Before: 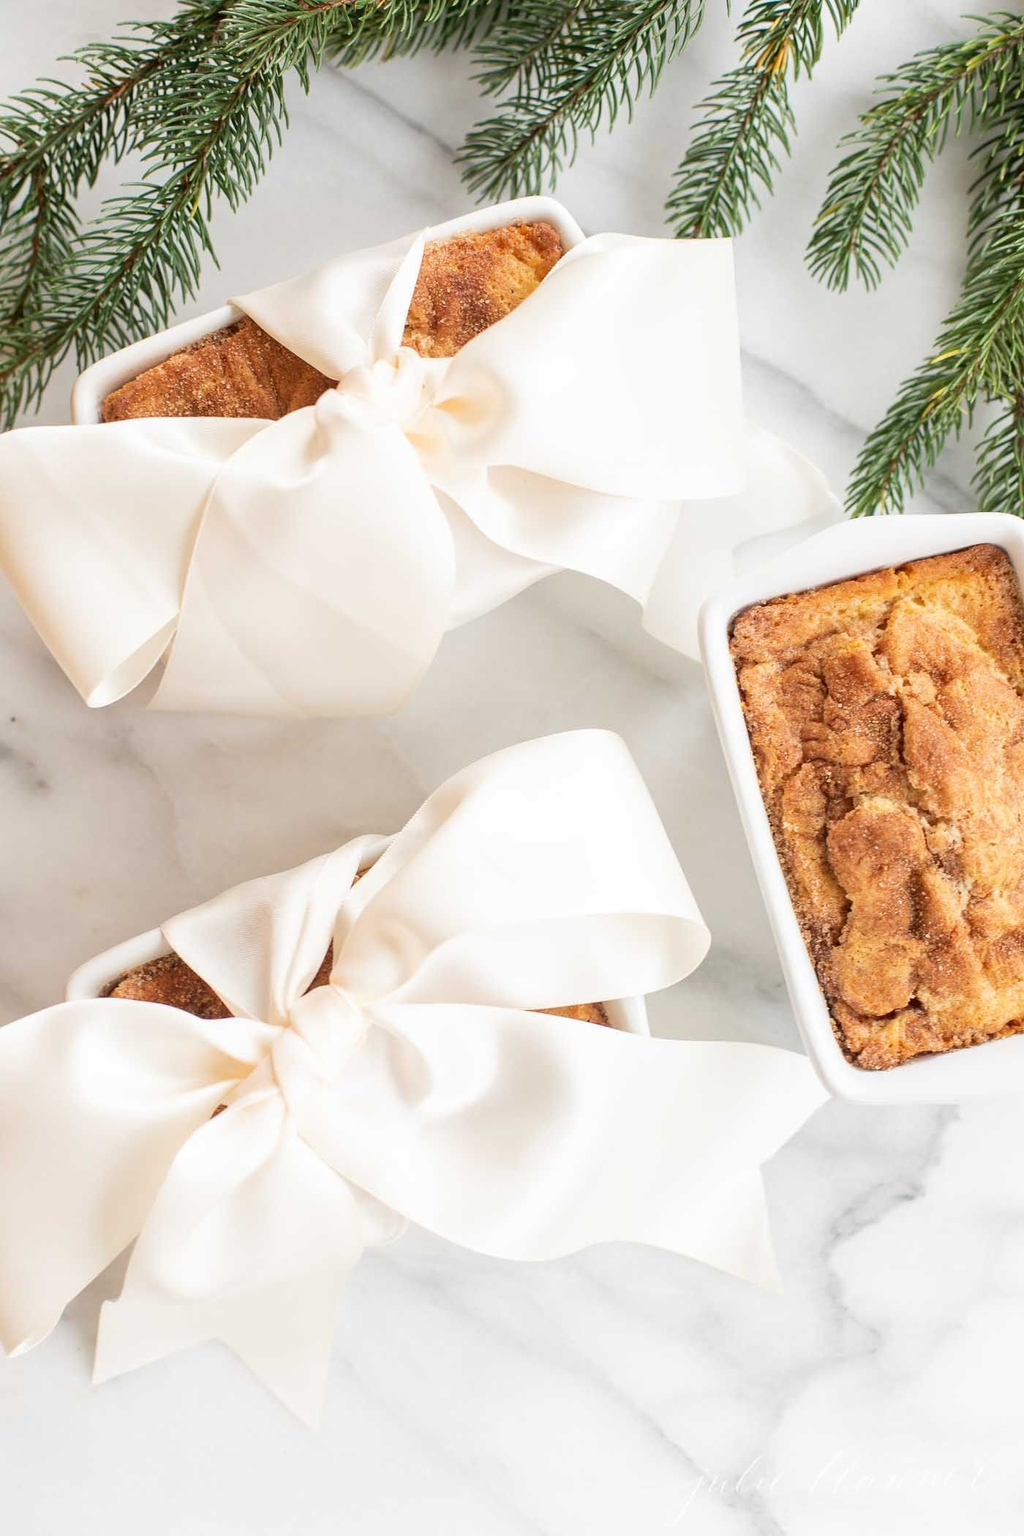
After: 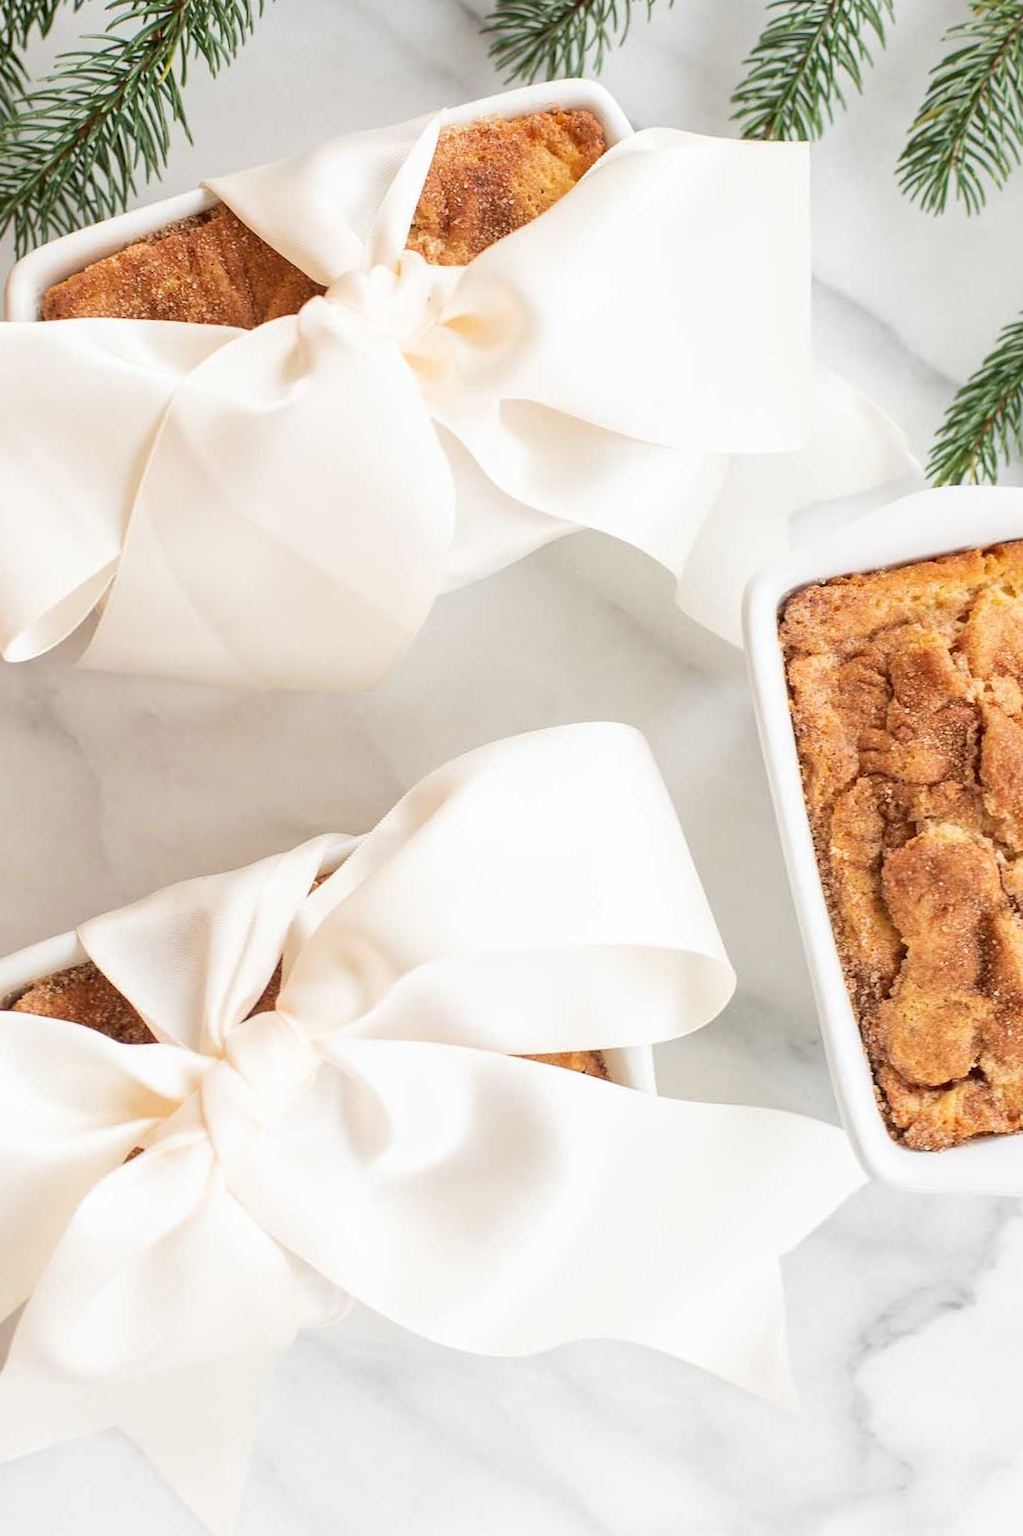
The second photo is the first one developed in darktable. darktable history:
color correction: highlights a* 0.003, highlights b* -0.283
crop and rotate: angle -3.27°, left 5.211%, top 5.211%, right 4.607%, bottom 4.607%
exposure: compensate highlight preservation false
